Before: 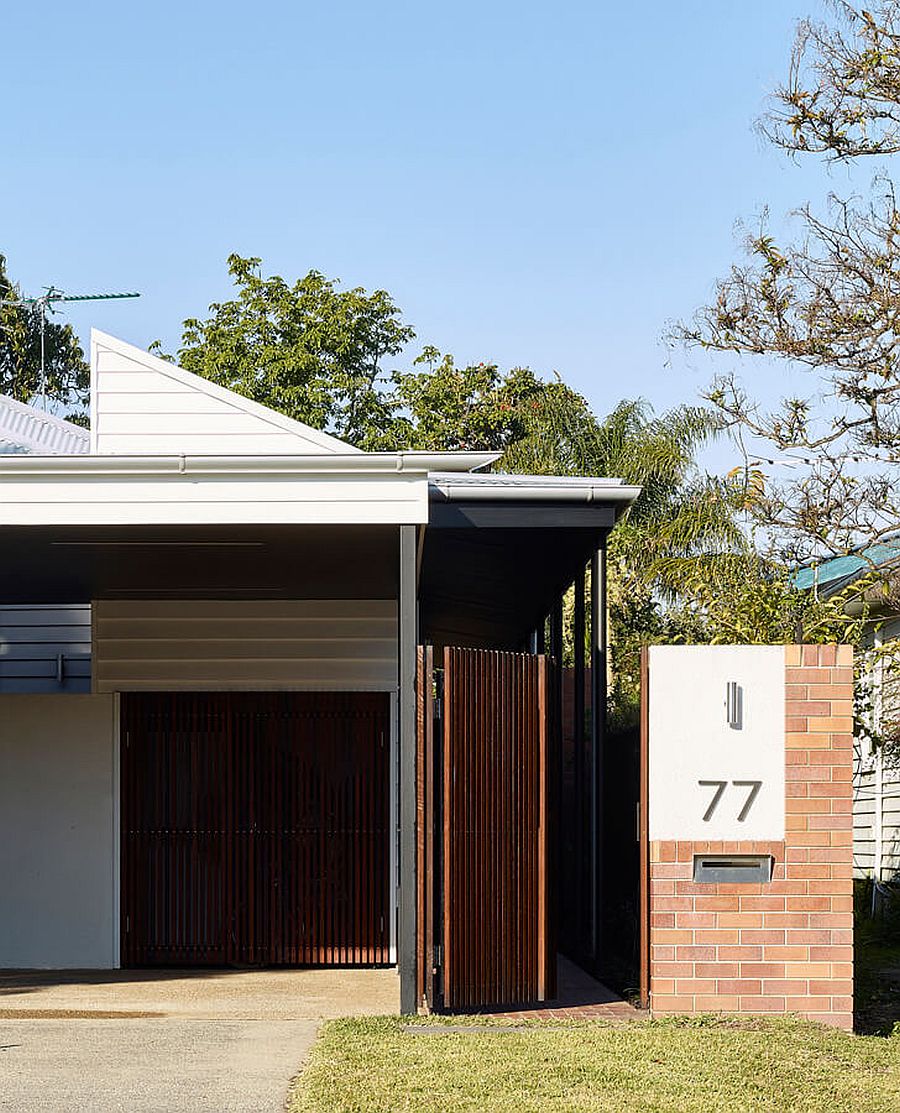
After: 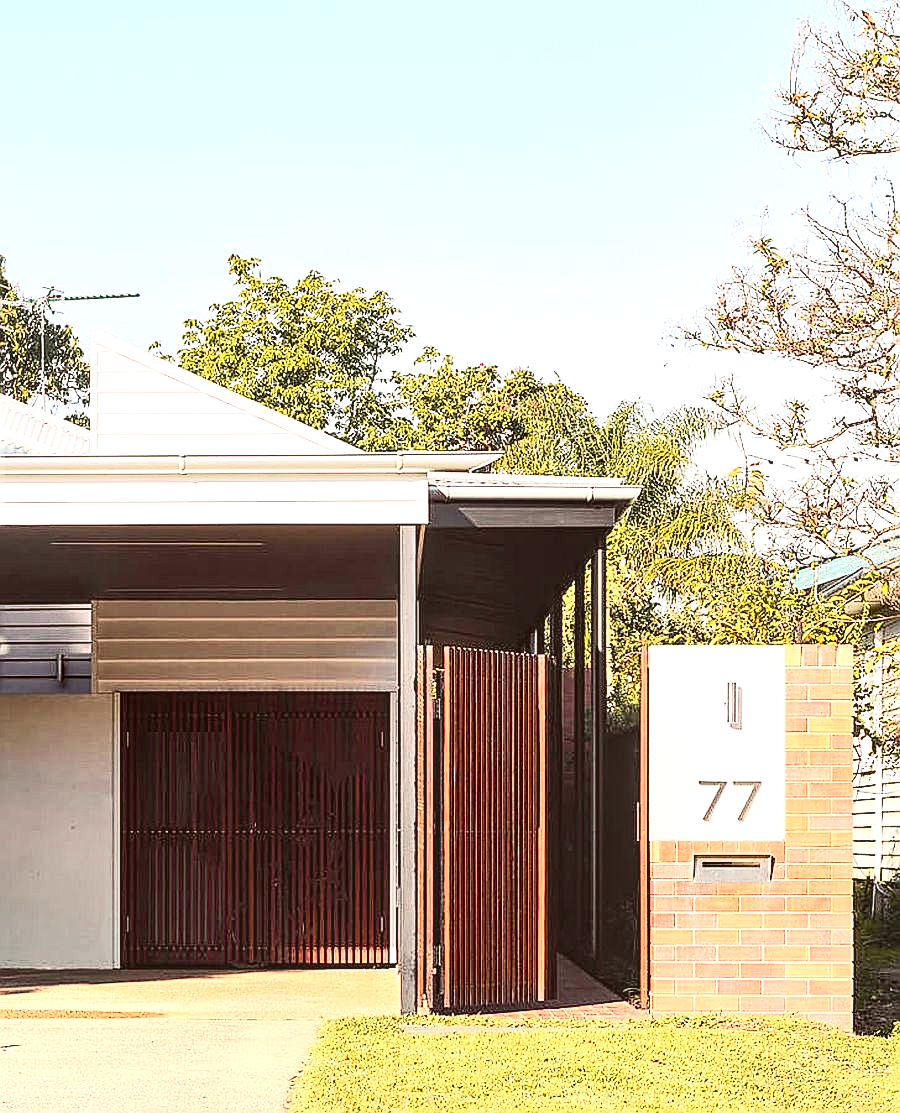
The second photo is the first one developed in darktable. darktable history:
local contrast: detail 130%
exposure: black level correction 0, exposure 1.499 EV, compensate highlight preservation false
sharpen: amount 0.49
color correction: highlights a* 6.71, highlights b* 7.54, shadows a* 6.05, shadows b* 7.05, saturation 0.925
tone curve: curves: ch0 [(0, 0.026) (0.172, 0.194) (0.398, 0.437) (0.469, 0.544) (0.612, 0.741) (0.845, 0.926) (1, 0.968)]; ch1 [(0, 0) (0.437, 0.453) (0.472, 0.467) (0.502, 0.502) (0.531, 0.537) (0.574, 0.583) (0.617, 0.64) (0.699, 0.749) (0.859, 0.919) (1, 1)]; ch2 [(0, 0) (0.33, 0.301) (0.421, 0.443) (0.476, 0.502) (0.511, 0.504) (0.553, 0.55) (0.595, 0.586) (0.664, 0.664) (1, 1)], color space Lab, independent channels, preserve colors none
